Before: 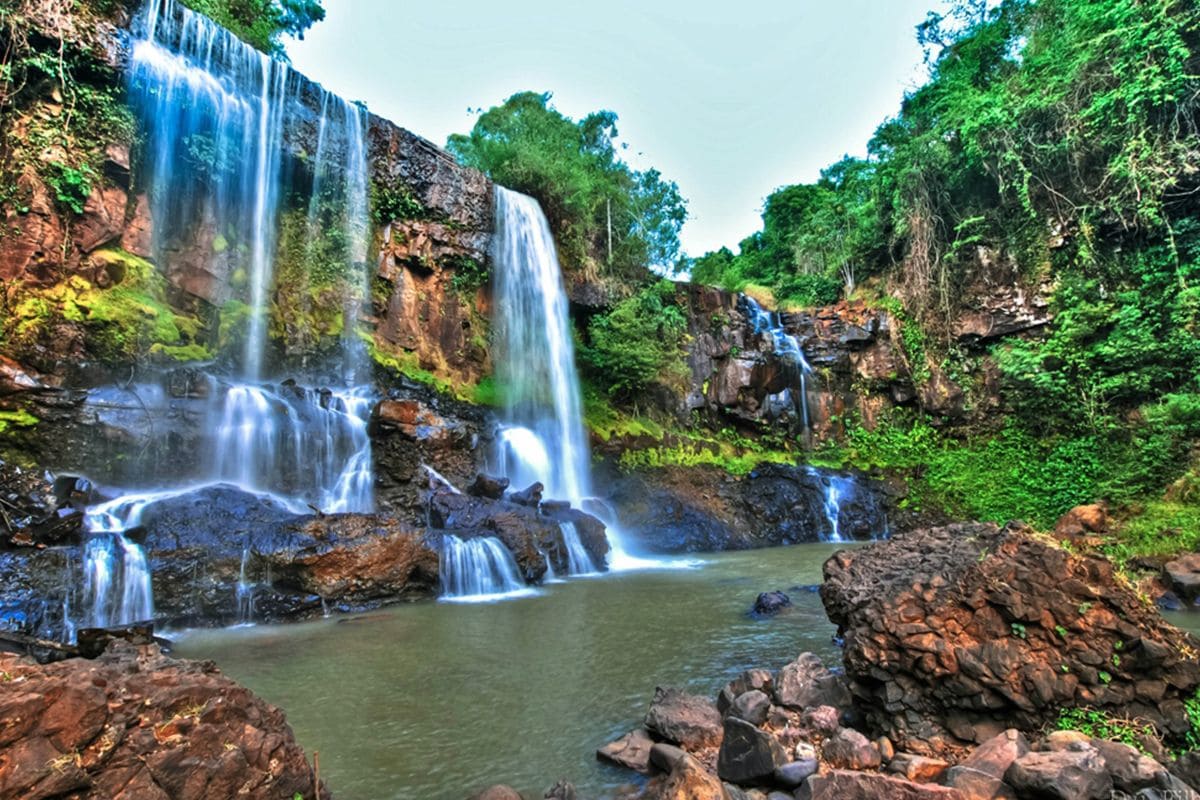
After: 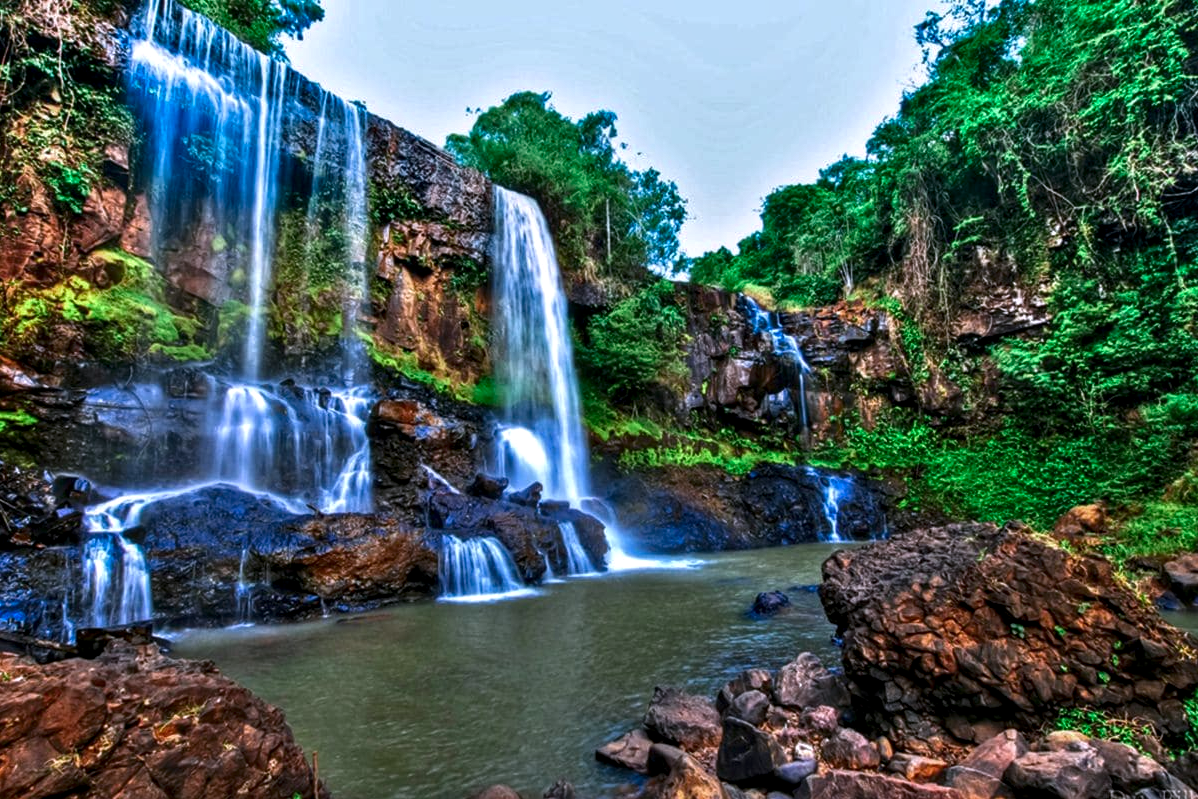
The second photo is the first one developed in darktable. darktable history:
contrast brightness saturation: brightness -0.2, saturation 0.08
crop and rotate: left 0.126%
local contrast: detail 130%
white balance: red 1.004, blue 1.096
color zones: curves: ch2 [(0, 0.5) (0.143, 0.517) (0.286, 0.571) (0.429, 0.522) (0.571, 0.5) (0.714, 0.5) (0.857, 0.5) (1, 0.5)]
